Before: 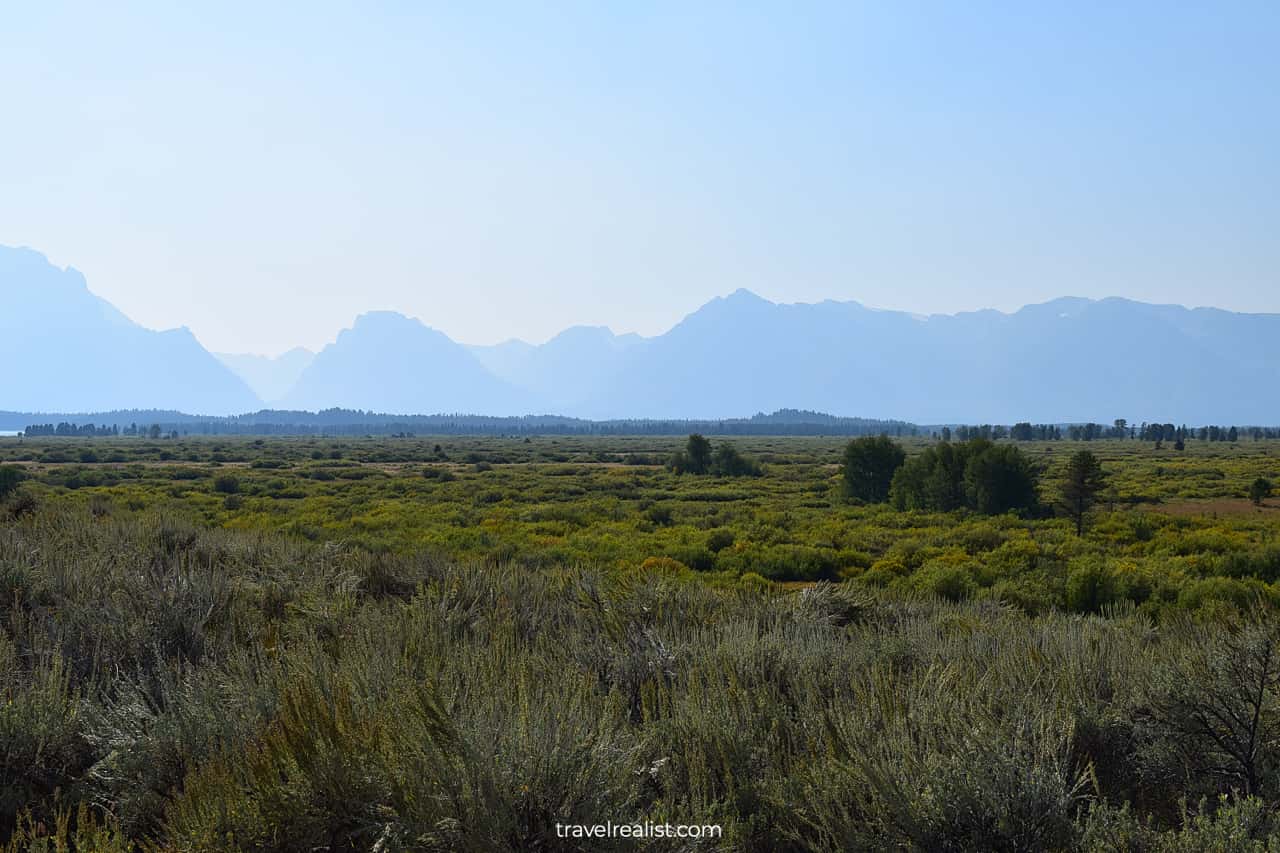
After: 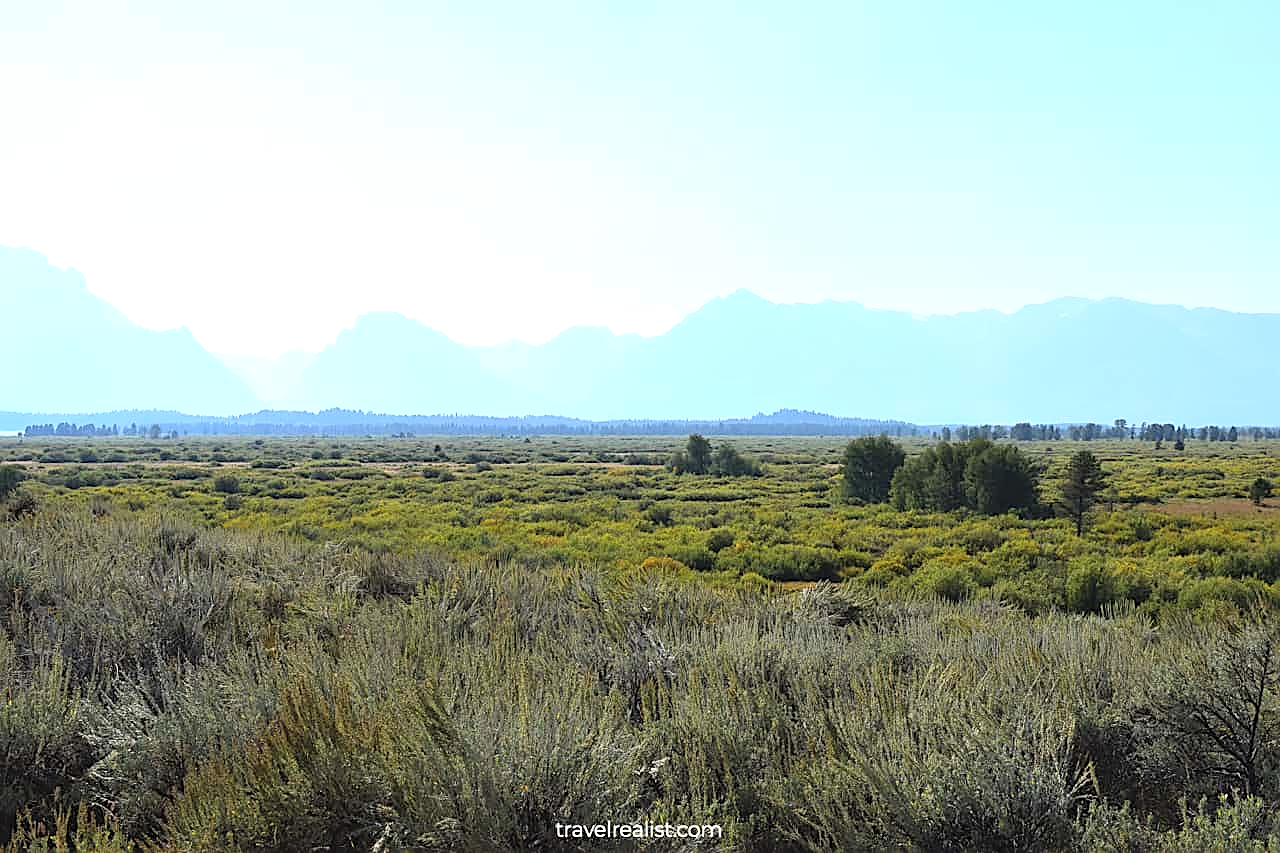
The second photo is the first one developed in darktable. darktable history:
tone equalizer: -8 EV -0.725 EV, -7 EV -0.701 EV, -6 EV -0.606 EV, -5 EV -0.375 EV, -3 EV 0.38 EV, -2 EV 0.6 EV, -1 EV 0.696 EV, +0 EV 0.744 EV
sharpen: on, module defaults
contrast brightness saturation: contrast 0.102, brightness 0.294, saturation 0.135
exposure: black level correction 0, compensate highlight preservation false
